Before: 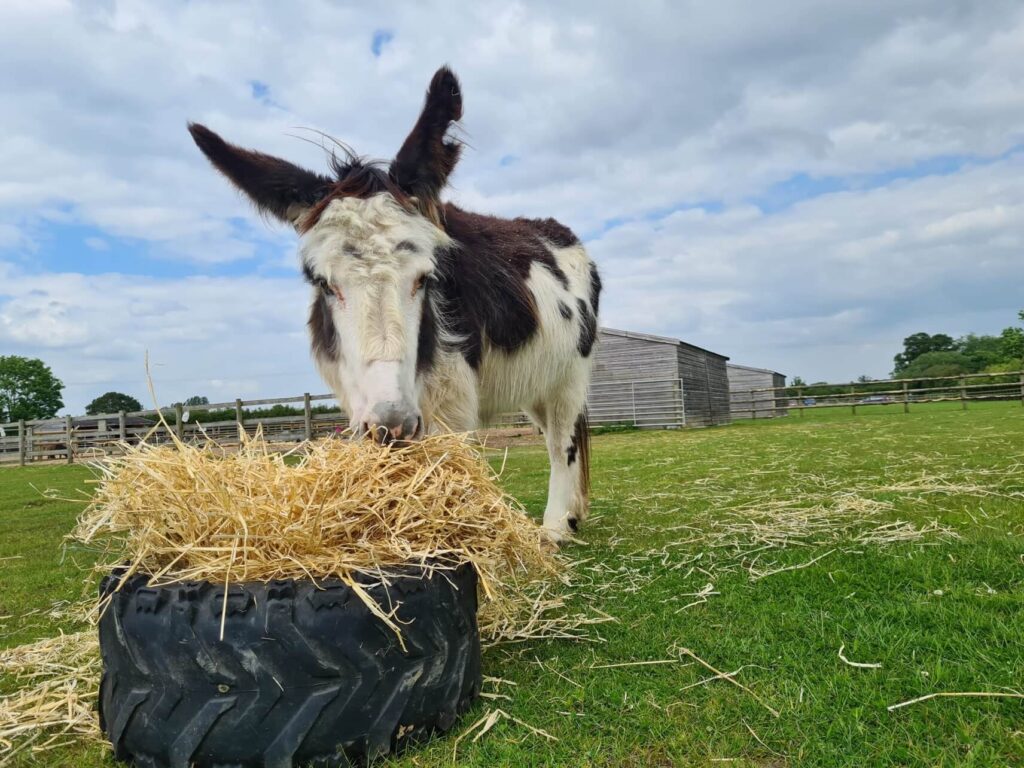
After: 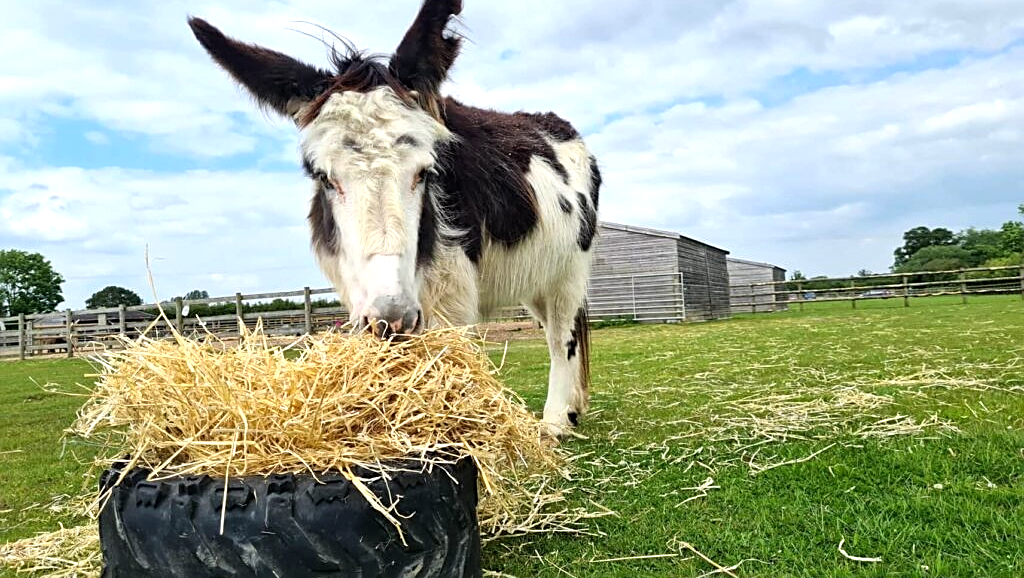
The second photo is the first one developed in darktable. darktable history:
crop: top 13.829%, bottom 10.905%
exposure: black level correction 0.002, exposure -0.098 EV, compensate highlight preservation false
tone equalizer: -8 EV -0.71 EV, -7 EV -0.733 EV, -6 EV -0.625 EV, -5 EV -0.379 EV, -3 EV 0.373 EV, -2 EV 0.6 EV, -1 EV 0.689 EV, +0 EV 0.742 EV
sharpen: on, module defaults
